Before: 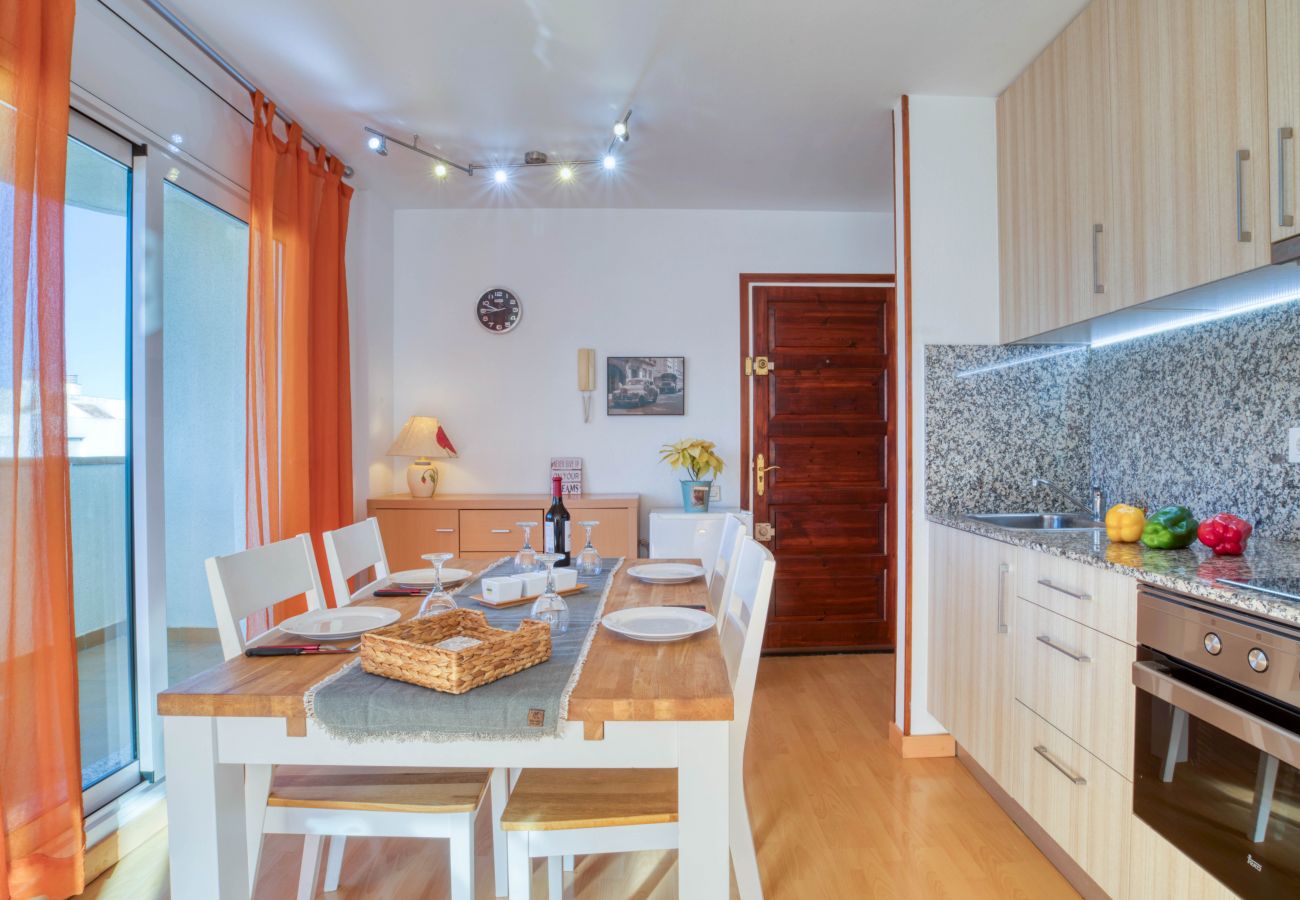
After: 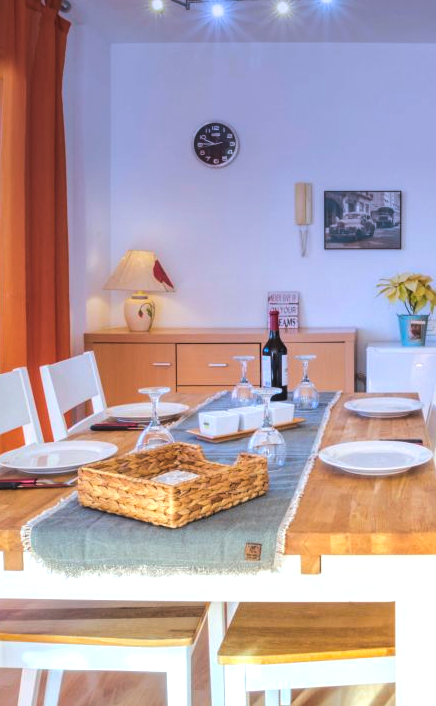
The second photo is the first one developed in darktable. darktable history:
color balance rgb: global offset › luminance 0.71%, perceptual saturation grading › global saturation -11.5%, perceptual brilliance grading › highlights 17.77%, perceptual brilliance grading › mid-tones 31.71%, perceptual brilliance grading › shadows -31.01%, global vibrance 50%
crop and rotate: left 21.77%, top 18.528%, right 44.676%, bottom 2.997%
graduated density: hue 238.83°, saturation 50%
